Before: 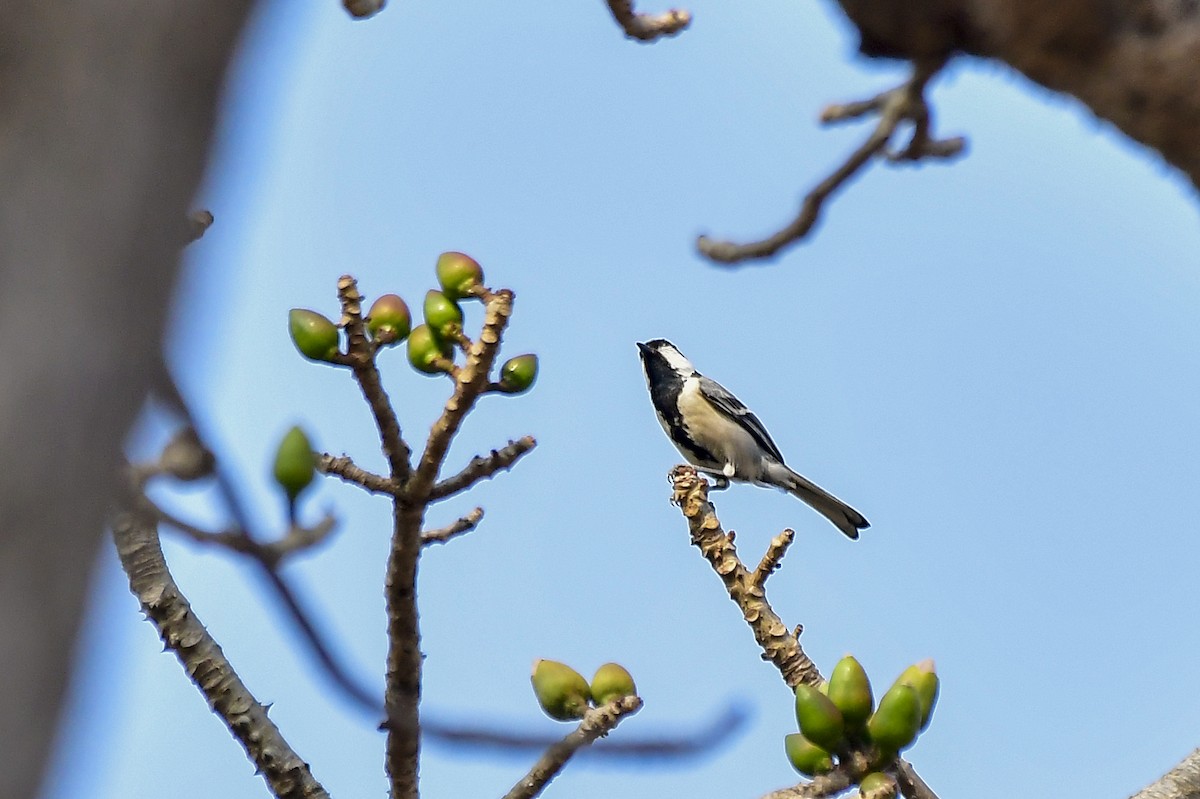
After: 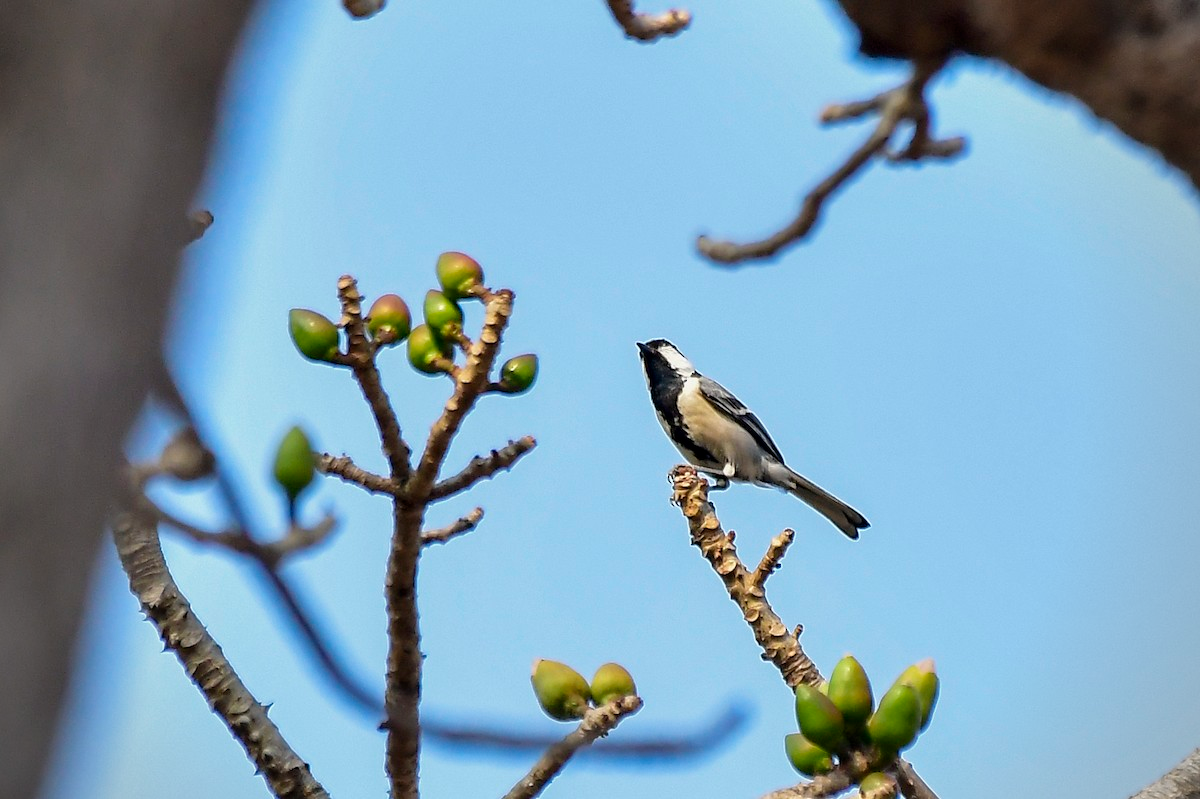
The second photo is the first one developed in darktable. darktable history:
vignetting: fall-off radius 61.06%, unbound false
